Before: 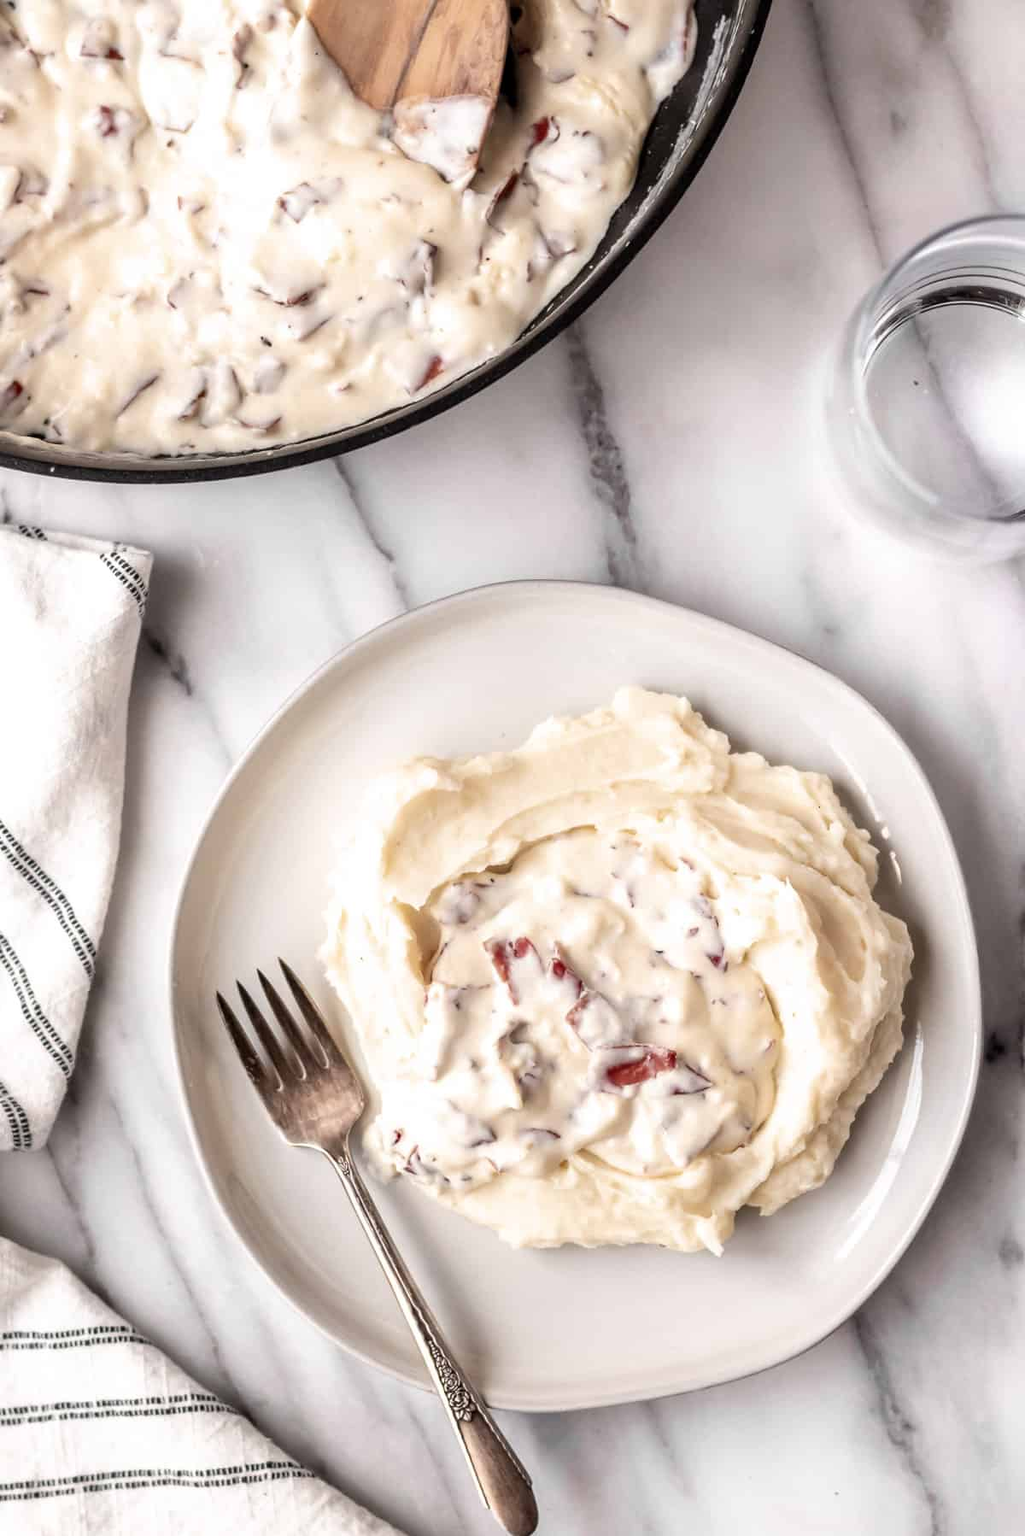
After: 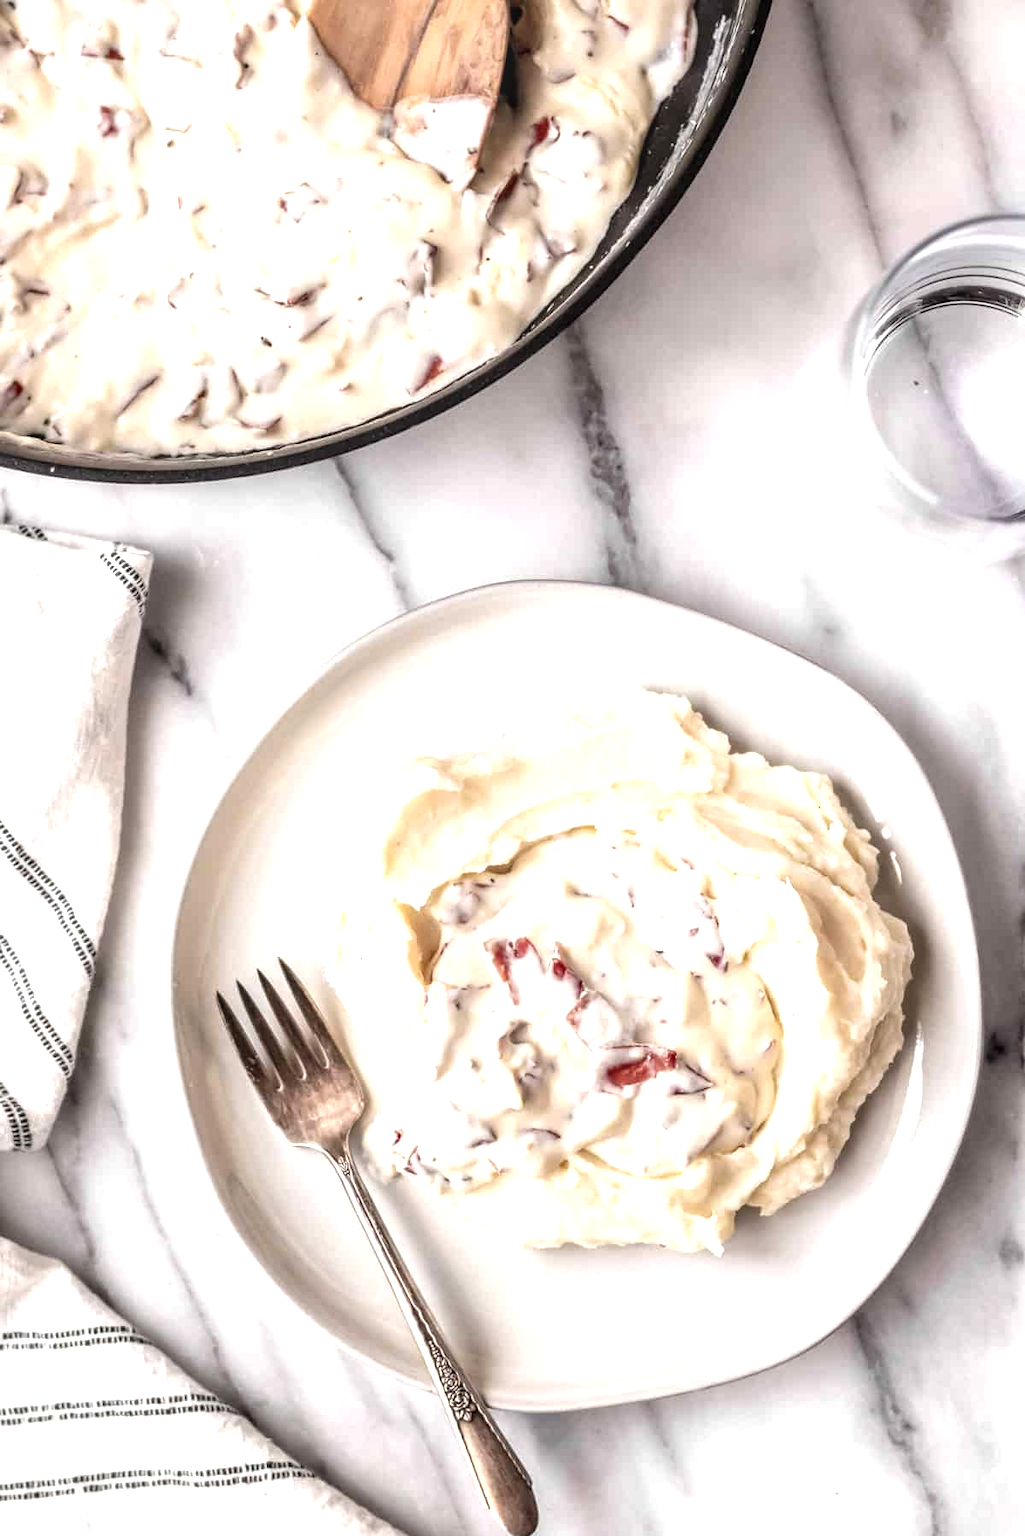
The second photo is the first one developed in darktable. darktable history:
local contrast: on, module defaults
exposure: black level correction -0.002, exposure 0.531 EV, compensate highlight preservation false
